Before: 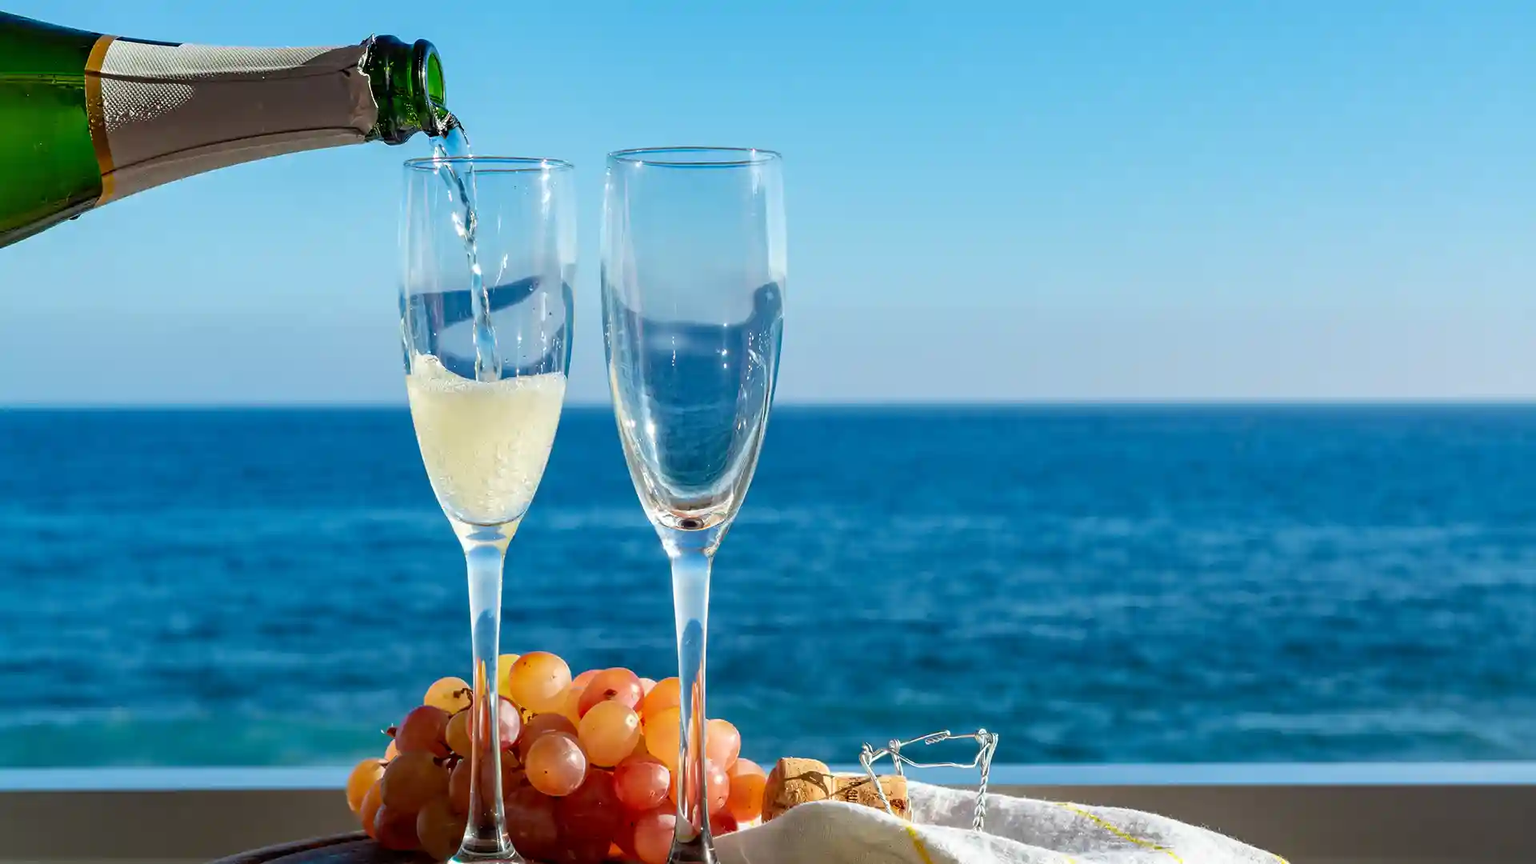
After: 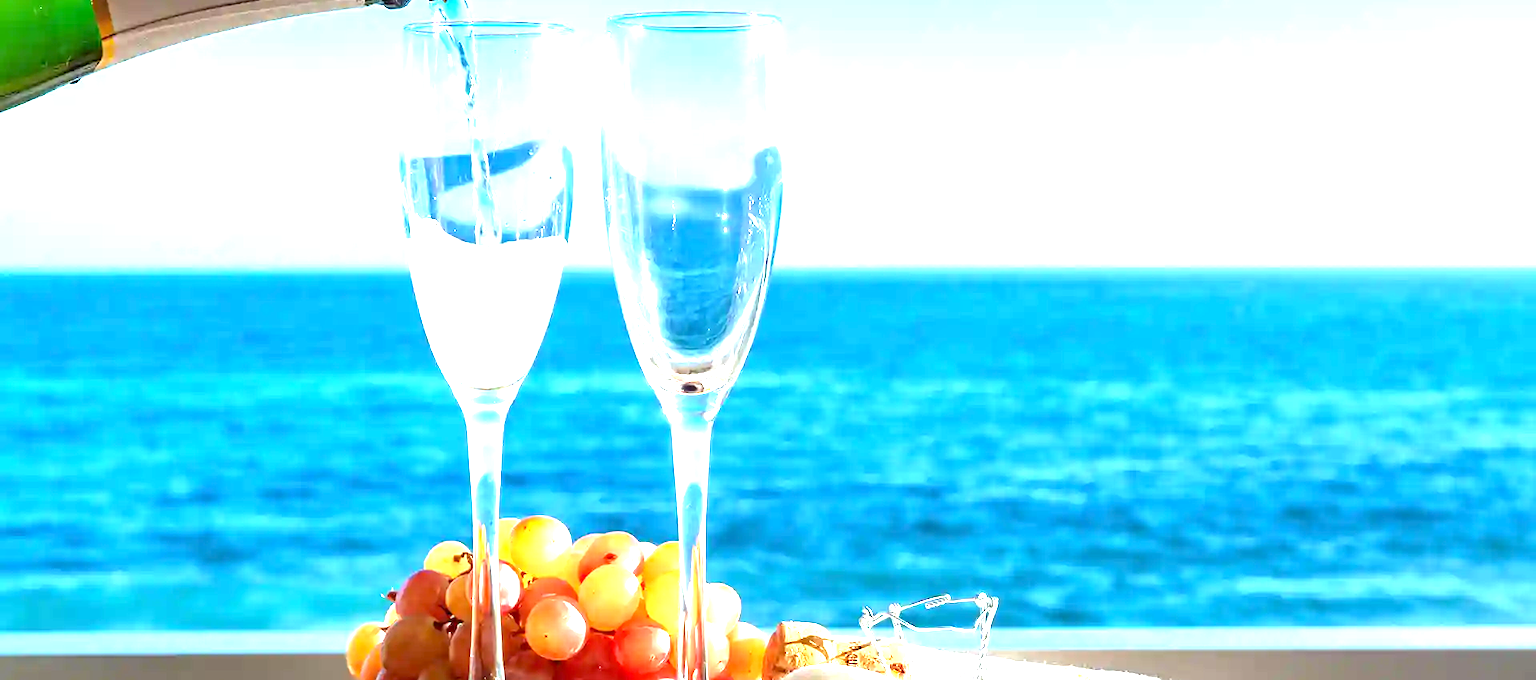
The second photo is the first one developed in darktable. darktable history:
exposure: exposure 2 EV, compensate exposure bias true, compensate highlight preservation false
crop and rotate: top 15.774%, bottom 5.506%
